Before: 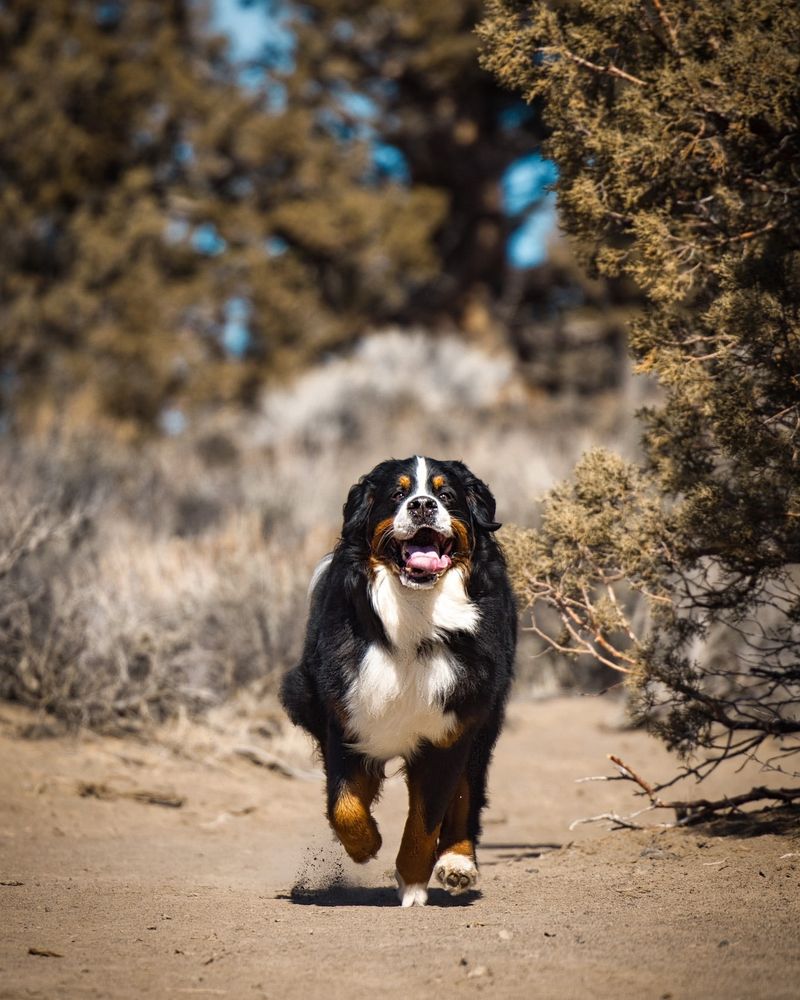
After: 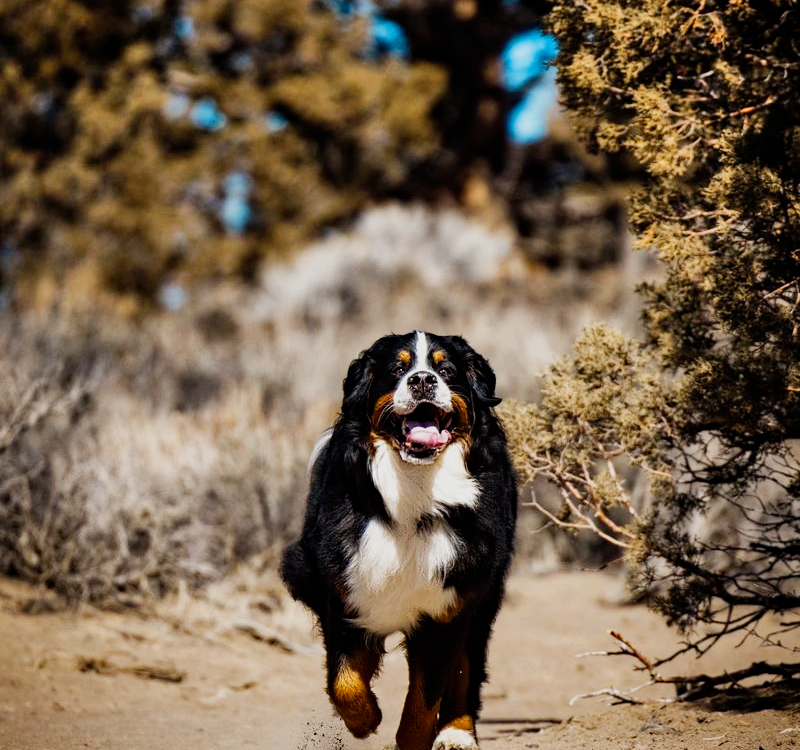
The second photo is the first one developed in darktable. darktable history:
crop and rotate: top 12.5%, bottom 12.5%
shadows and highlights: low approximation 0.01, soften with gaussian
haze removal: adaptive false
filmic rgb: black relative exposure -16 EV, white relative exposure 5.31 EV, hardness 5.9, contrast 1.25, preserve chrominance no, color science v5 (2021)
